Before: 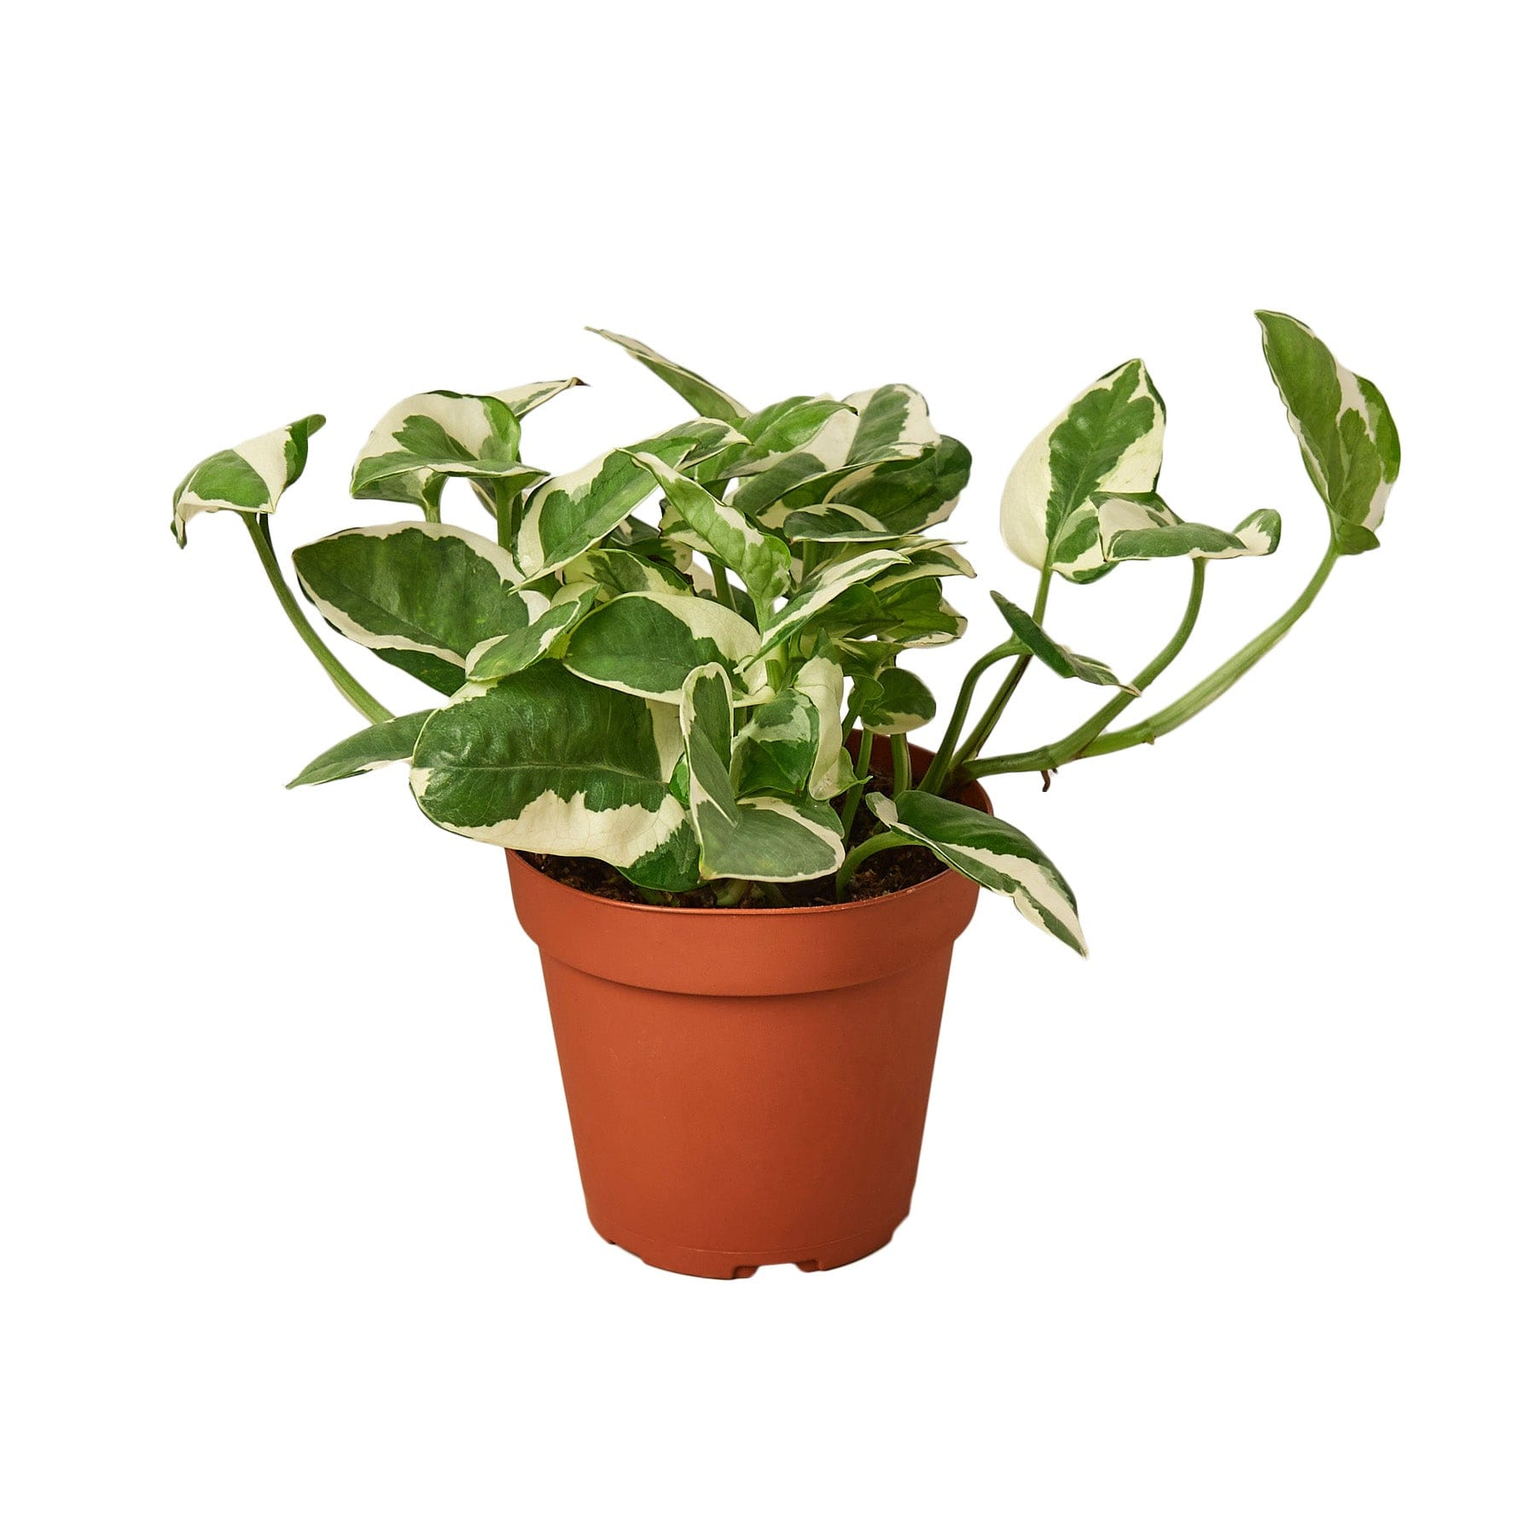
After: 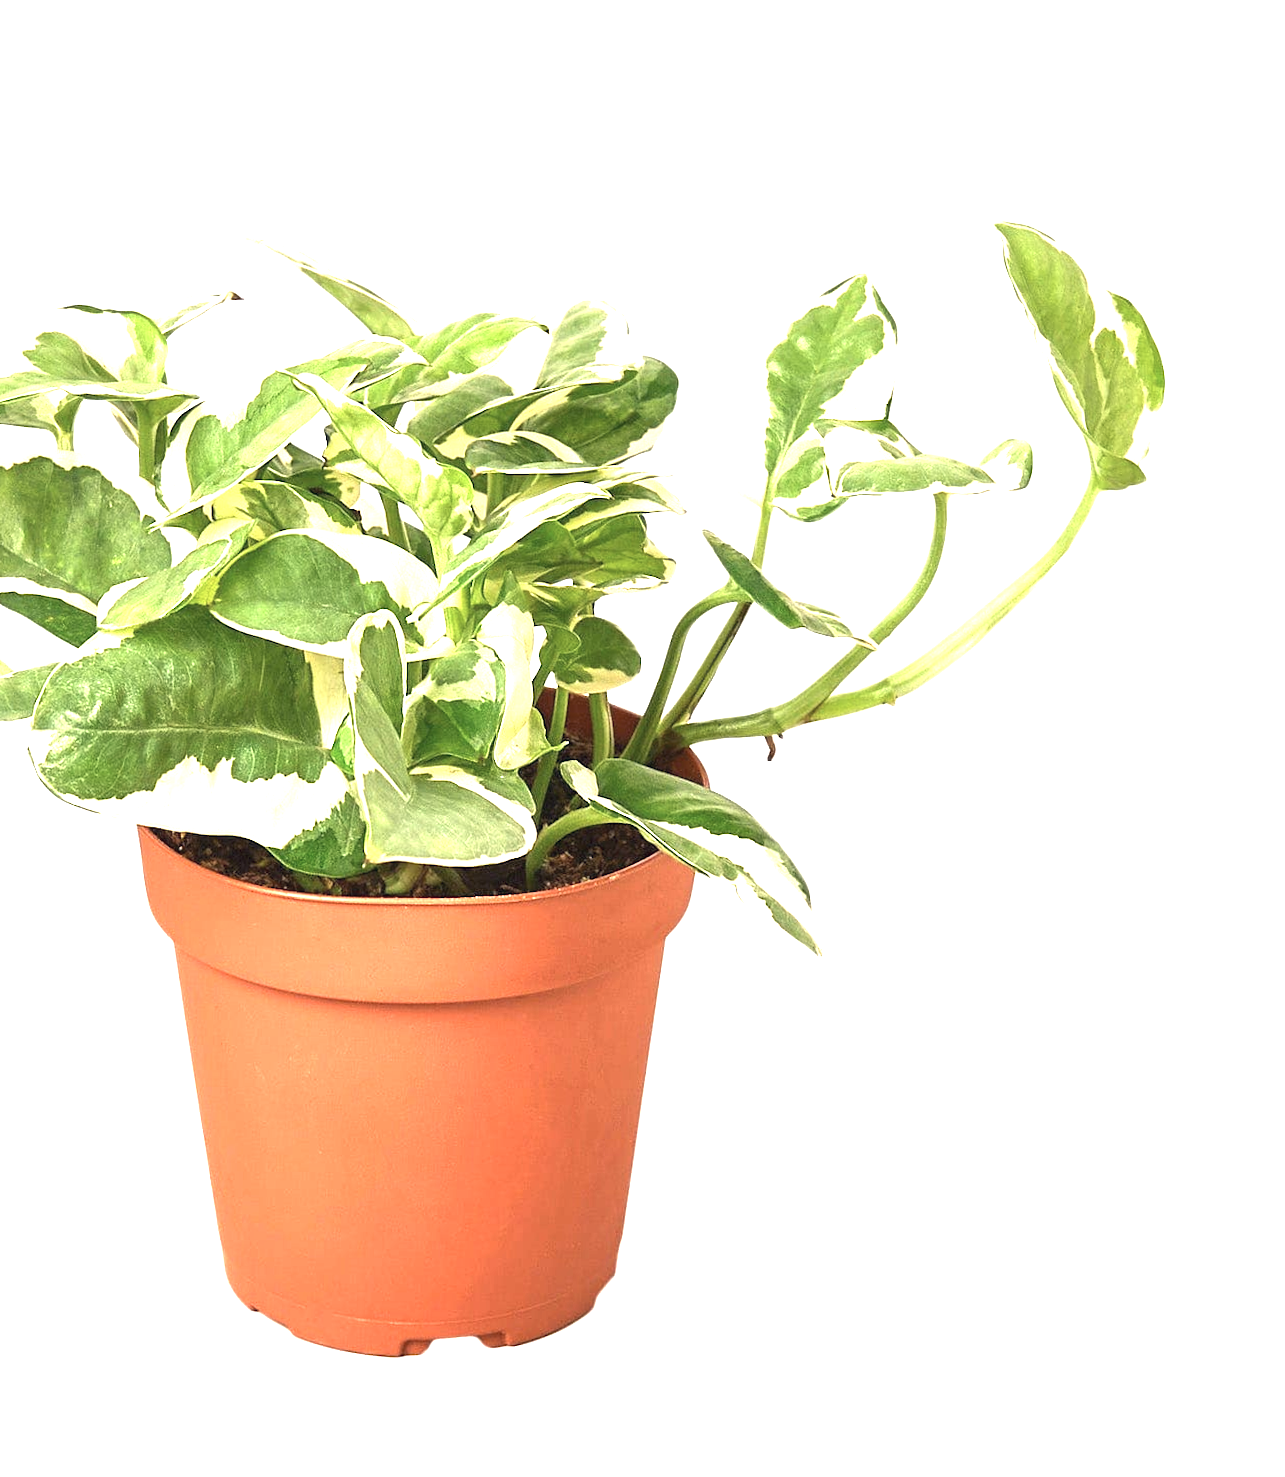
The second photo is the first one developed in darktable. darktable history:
crop: left 23.095%, top 5.827%, bottom 11.854%
exposure: black level correction 0, exposure 1.9 EV, compensate highlight preservation false
haze removal: compatibility mode true, adaptive false
color correction: highlights a* 2.75, highlights b* 5, shadows a* -2.04, shadows b* -4.84, saturation 0.8
rotate and perspective: rotation 0.215°, lens shift (vertical) -0.139, crop left 0.069, crop right 0.939, crop top 0.002, crop bottom 0.996
